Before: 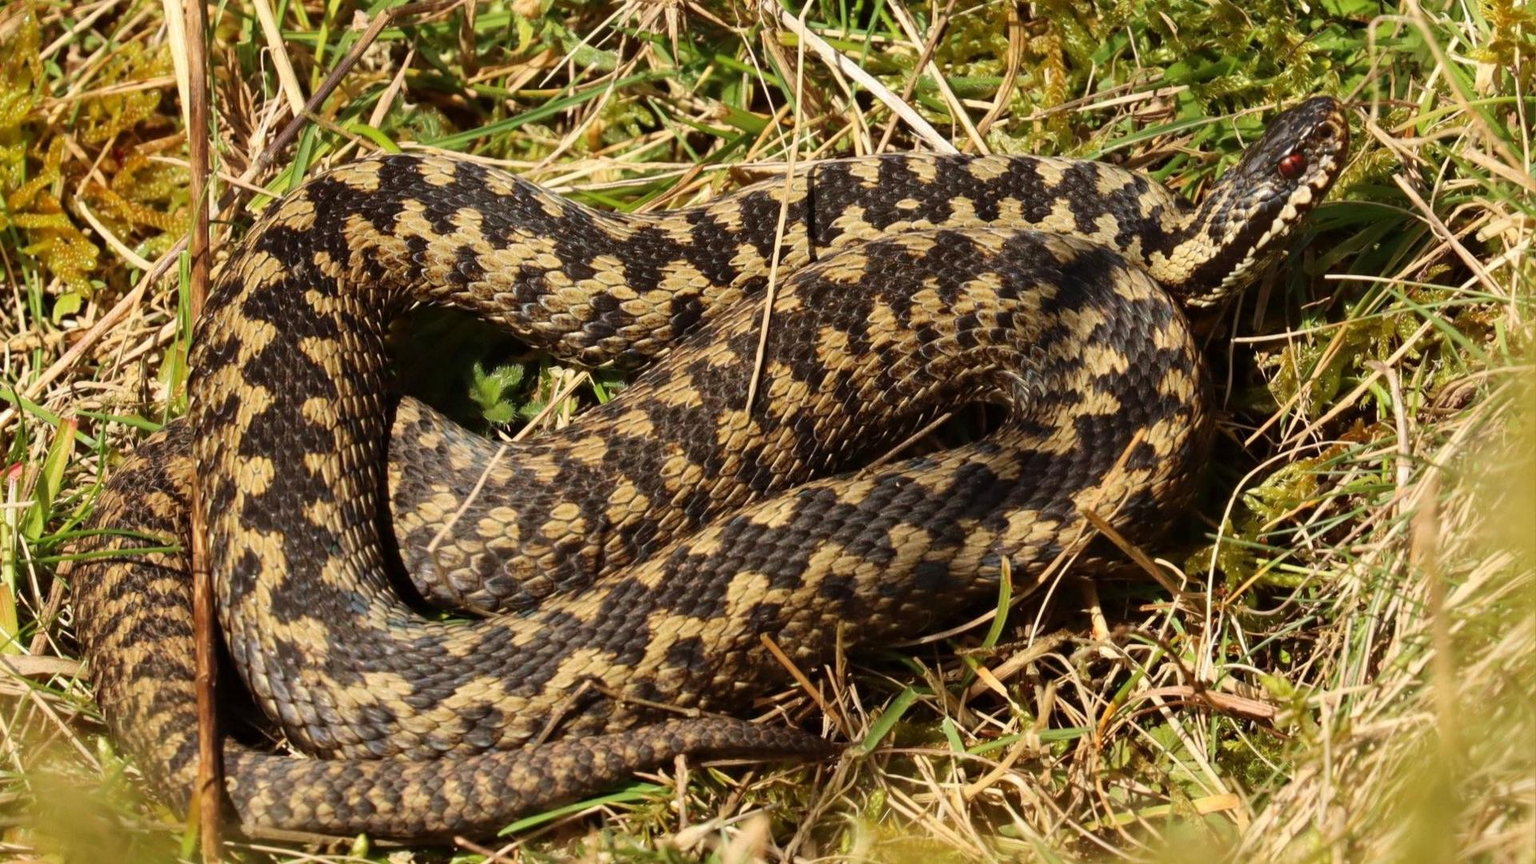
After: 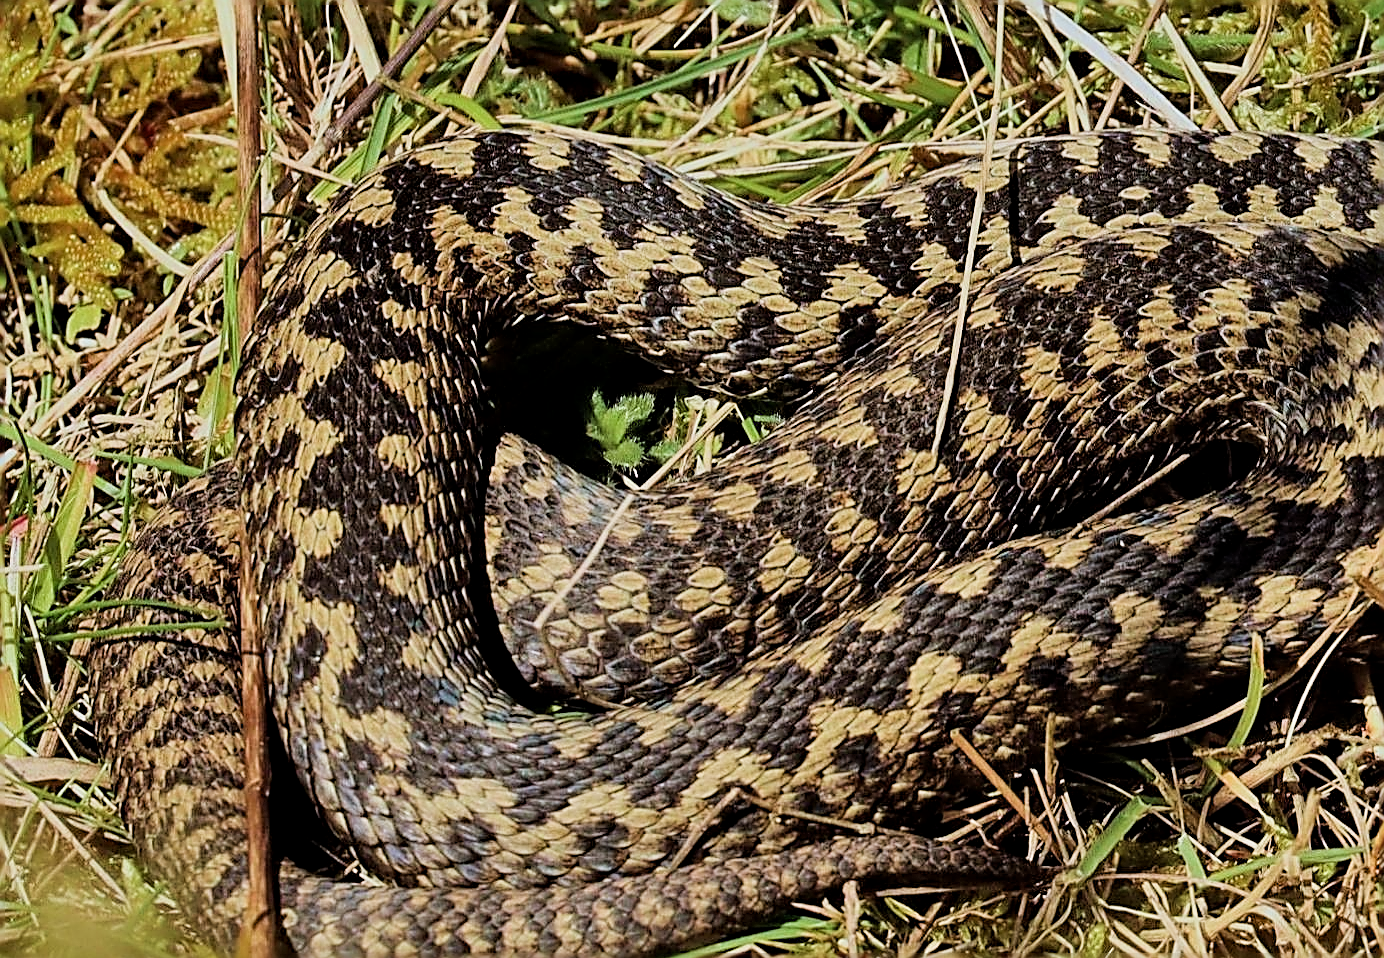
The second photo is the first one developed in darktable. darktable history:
local contrast: highlights 104%, shadows 100%, detail 120%, midtone range 0.2
velvia: on, module defaults
color calibration: x 0.37, y 0.382, temperature 4315.07 K
filmic rgb: black relative exposure -7.65 EV, white relative exposure 4.56 EV, hardness 3.61
crop: top 5.784%, right 27.905%, bottom 5.494%
sharpen: amount 1.876
shadows and highlights: highlights color adjustment 0.751%, soften with gaussian
